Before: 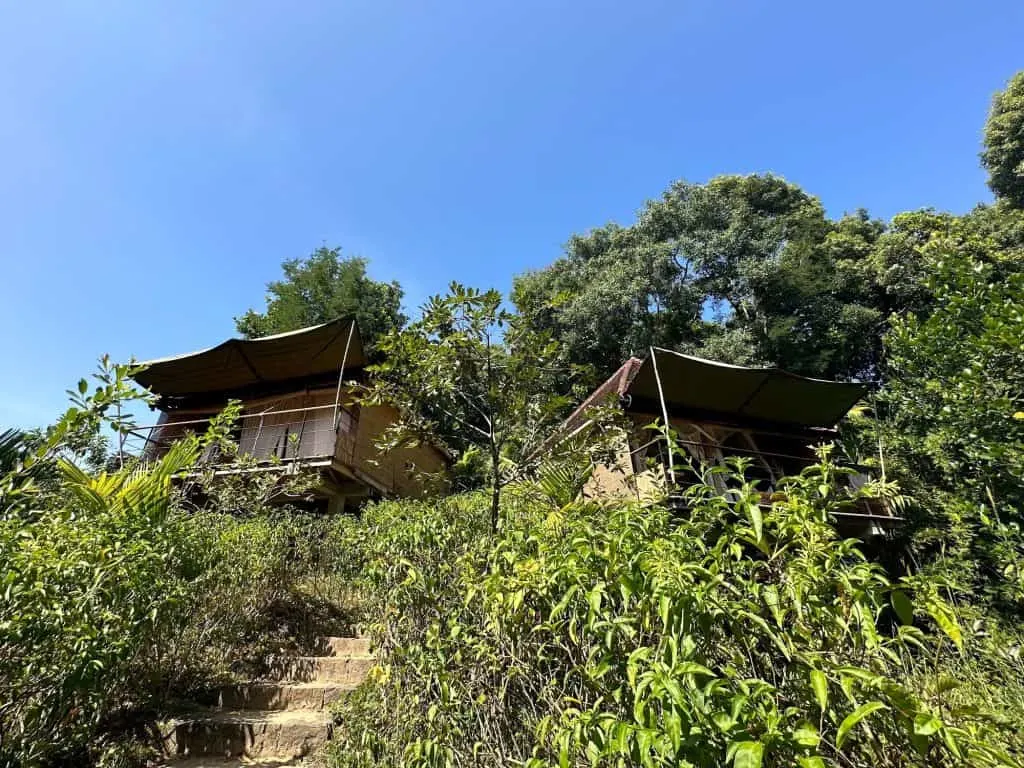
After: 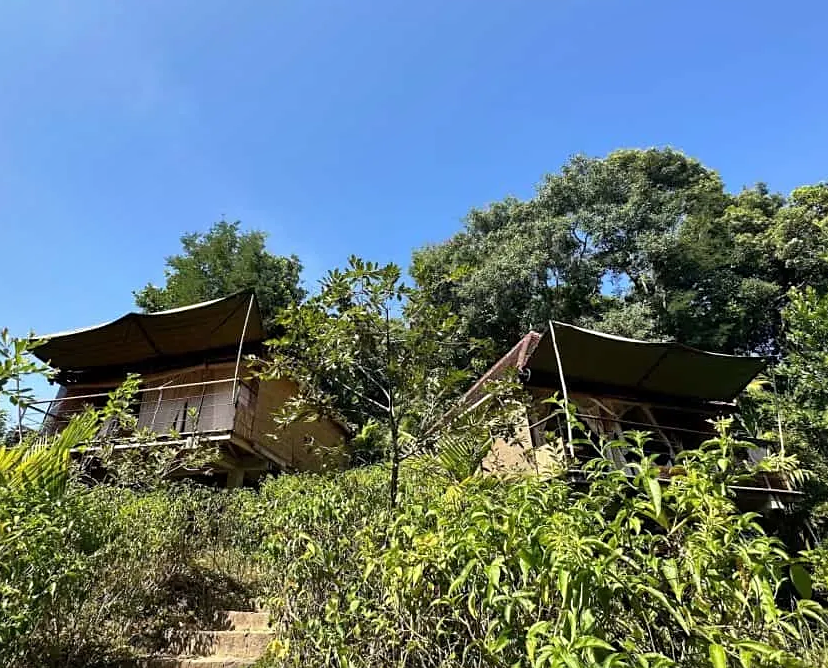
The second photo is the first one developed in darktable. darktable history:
crop: left 9.929%, top 3.475%, right 9.188%, bottom 9.529%
sharpen: amount 0.2
shadows and highlights: soften with gaussian
